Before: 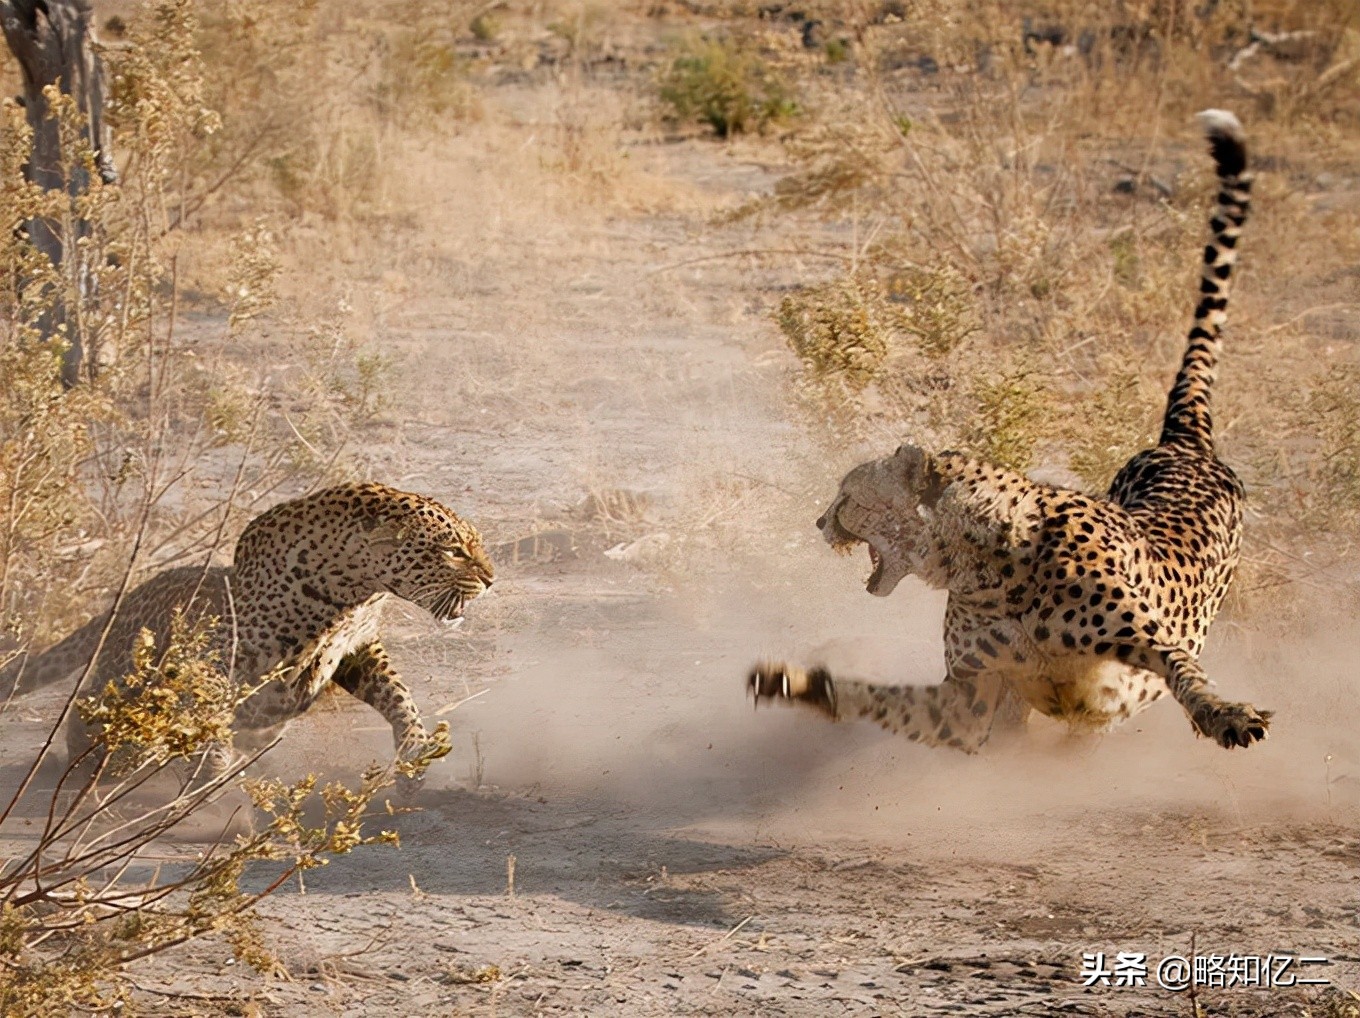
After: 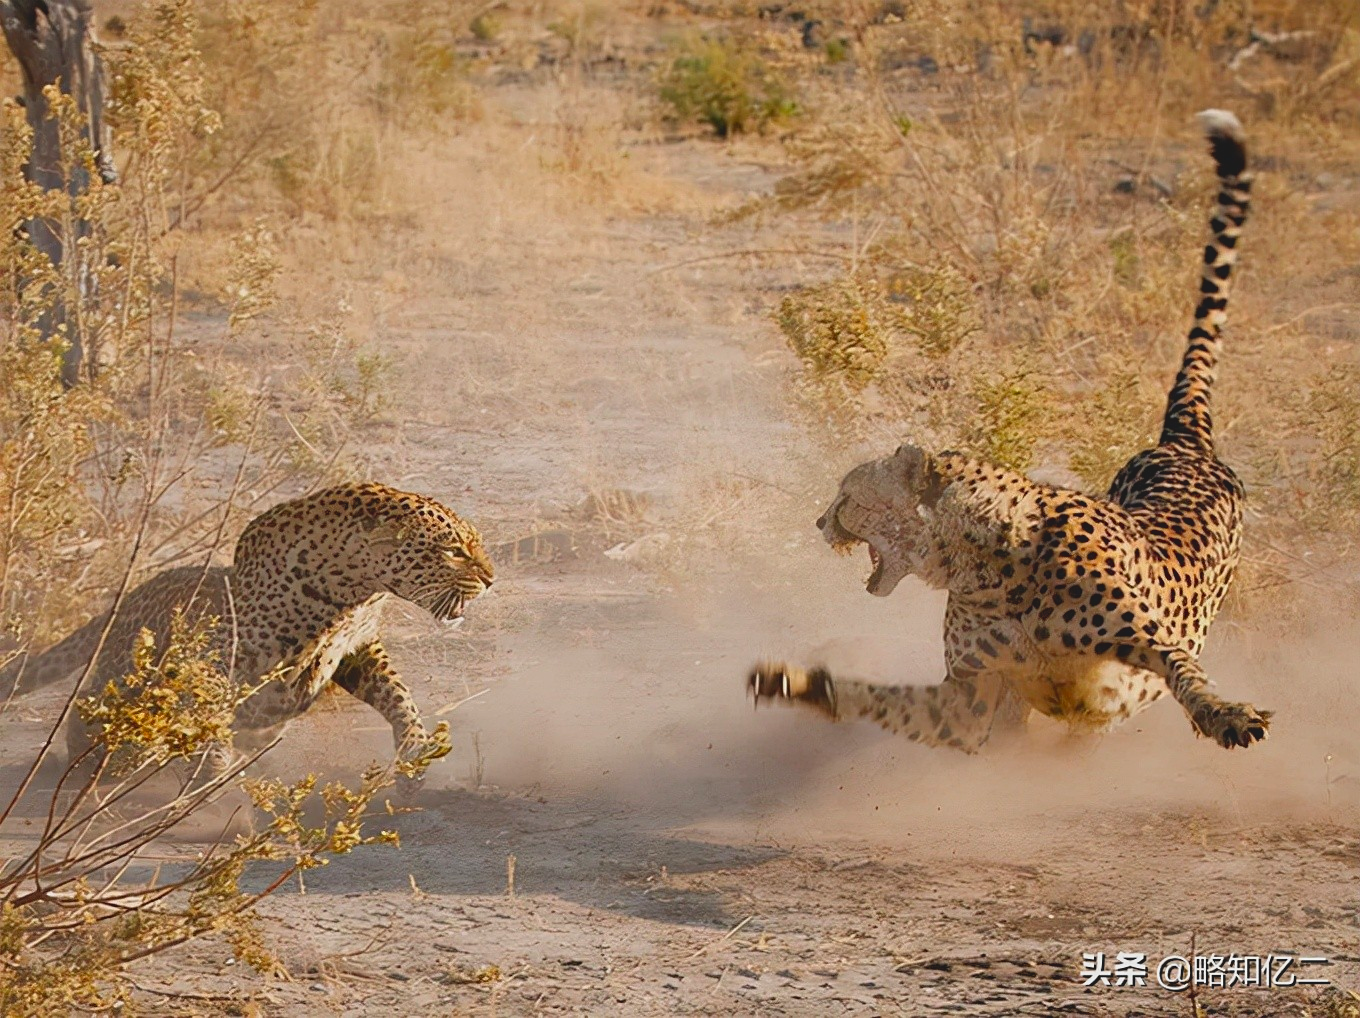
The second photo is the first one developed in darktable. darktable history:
sharpen: amount 0.206
contrast brightness saturation: contrast -0.192, saturation 0.187
